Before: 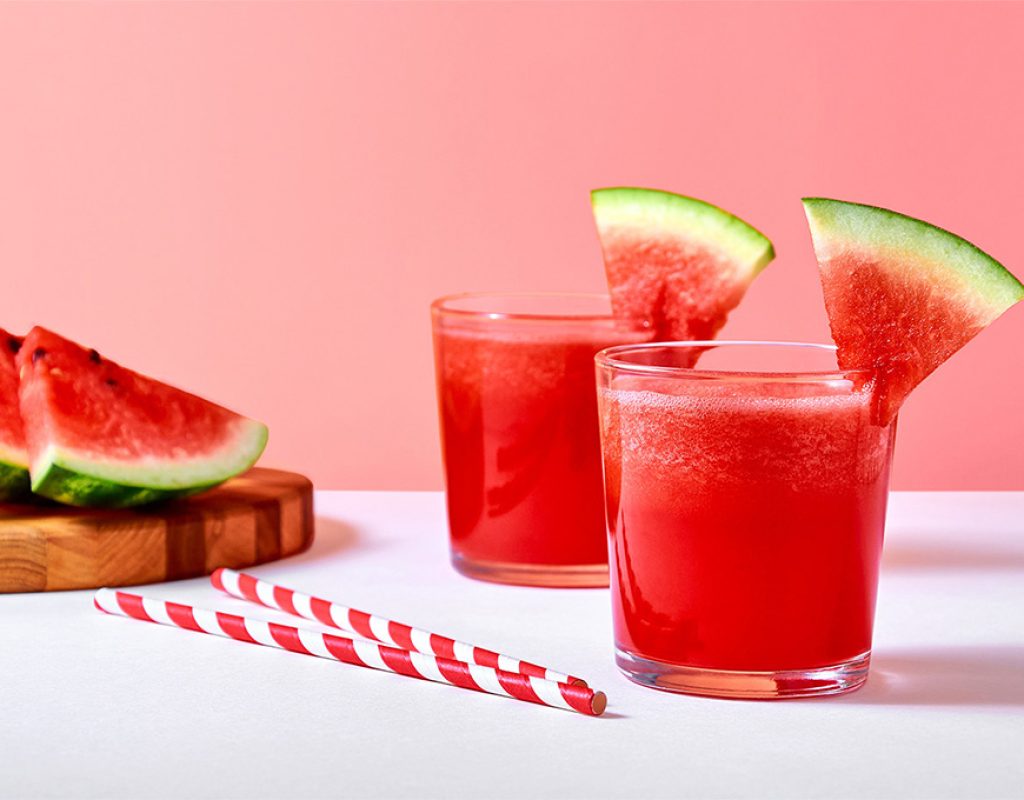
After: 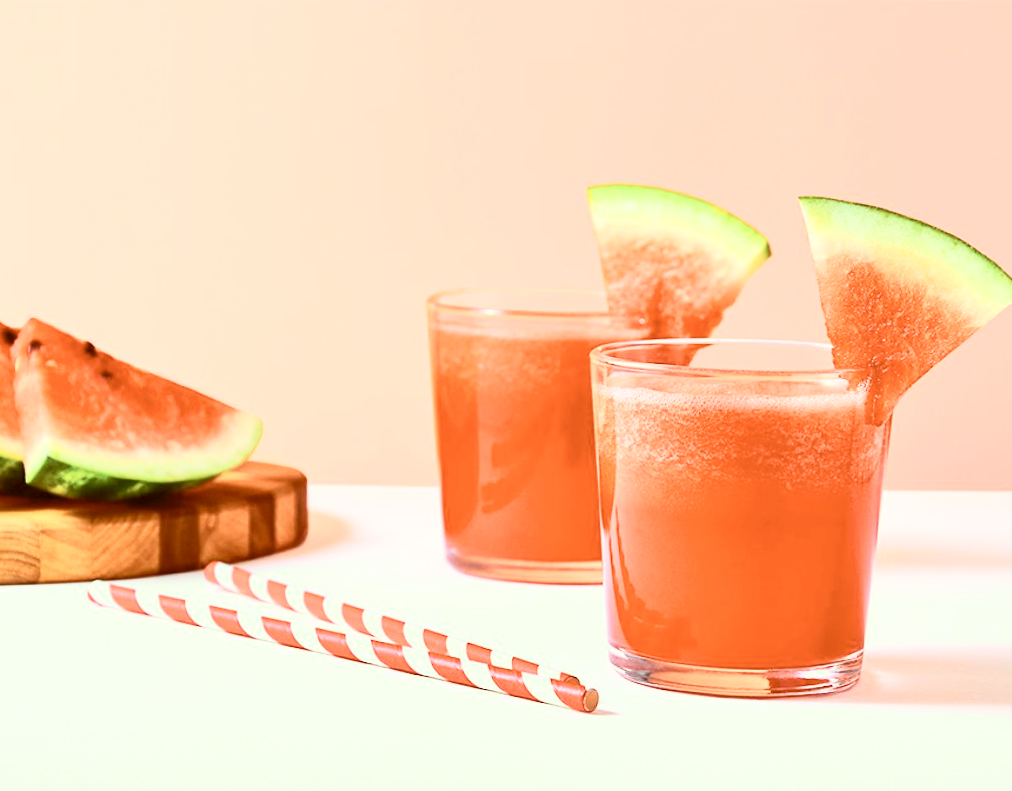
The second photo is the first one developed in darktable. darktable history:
crop and rotate: angle -0.5°
contrast brightness saturation: contrast 0.43, brightness 0.56, saturation -0.19
color correction: highlights a* -5.94, highlights b* 9.48, shadows a* 10.12, shadows b* 23.94
